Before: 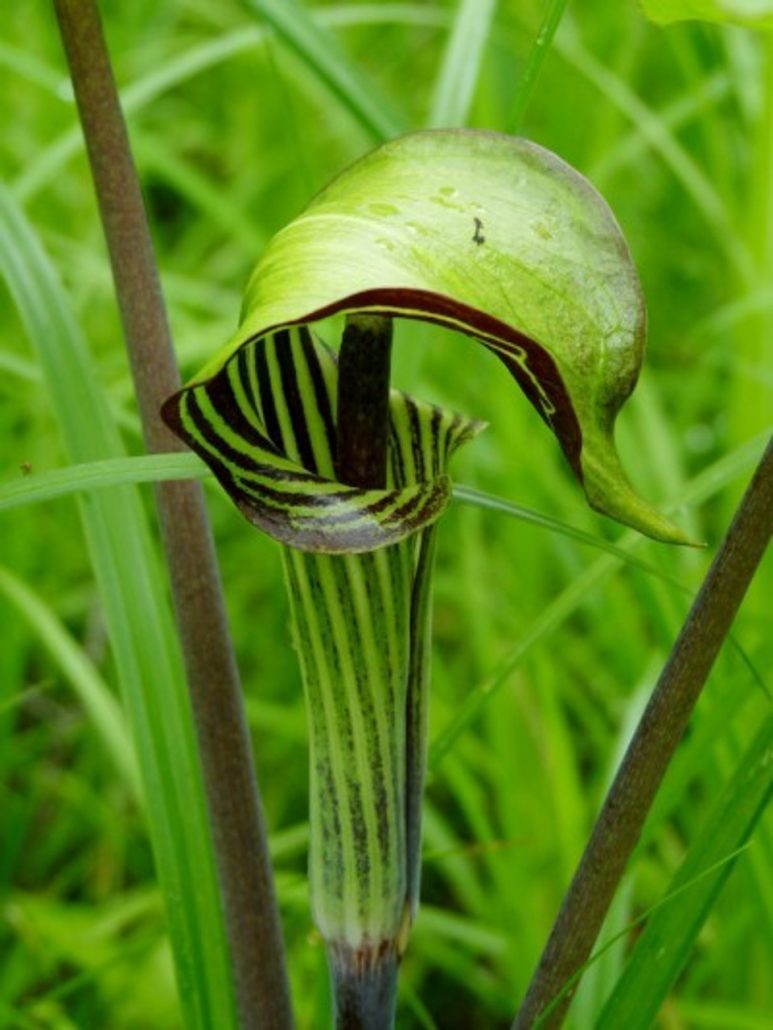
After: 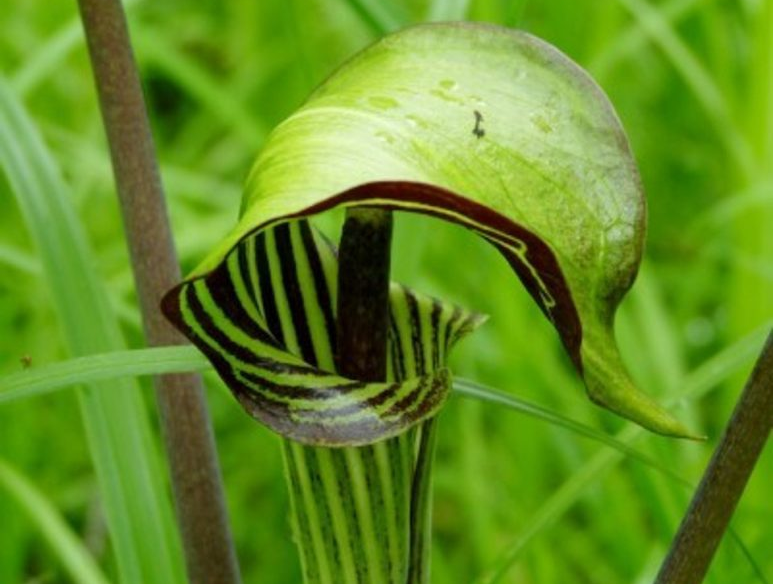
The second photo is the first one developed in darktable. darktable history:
crop and rotate: top 10.412%, bottom 32.838%
